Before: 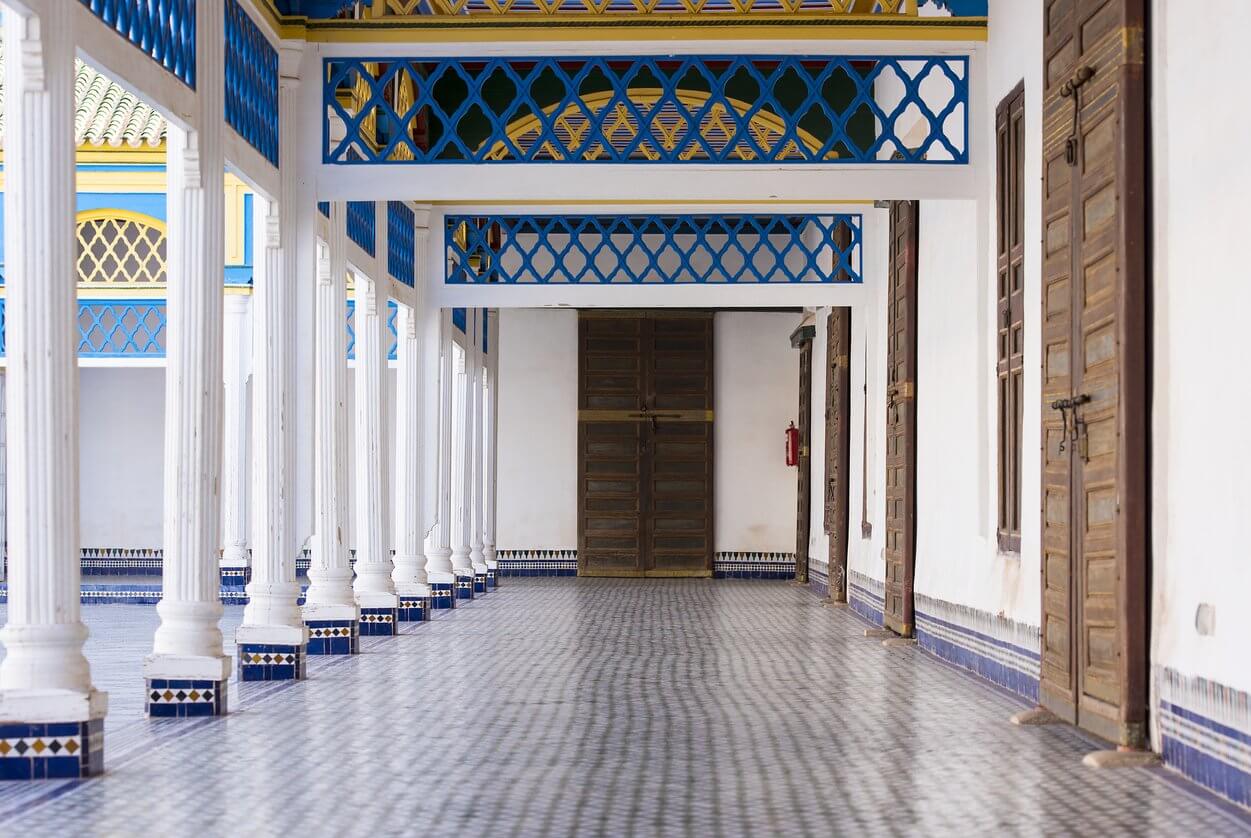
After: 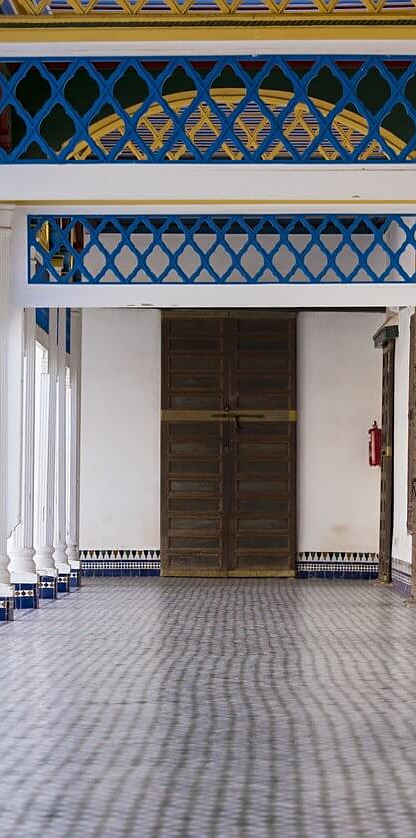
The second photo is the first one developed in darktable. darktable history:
crop: left 33.36%, right 33.36%
sharpen: amount 0.2
